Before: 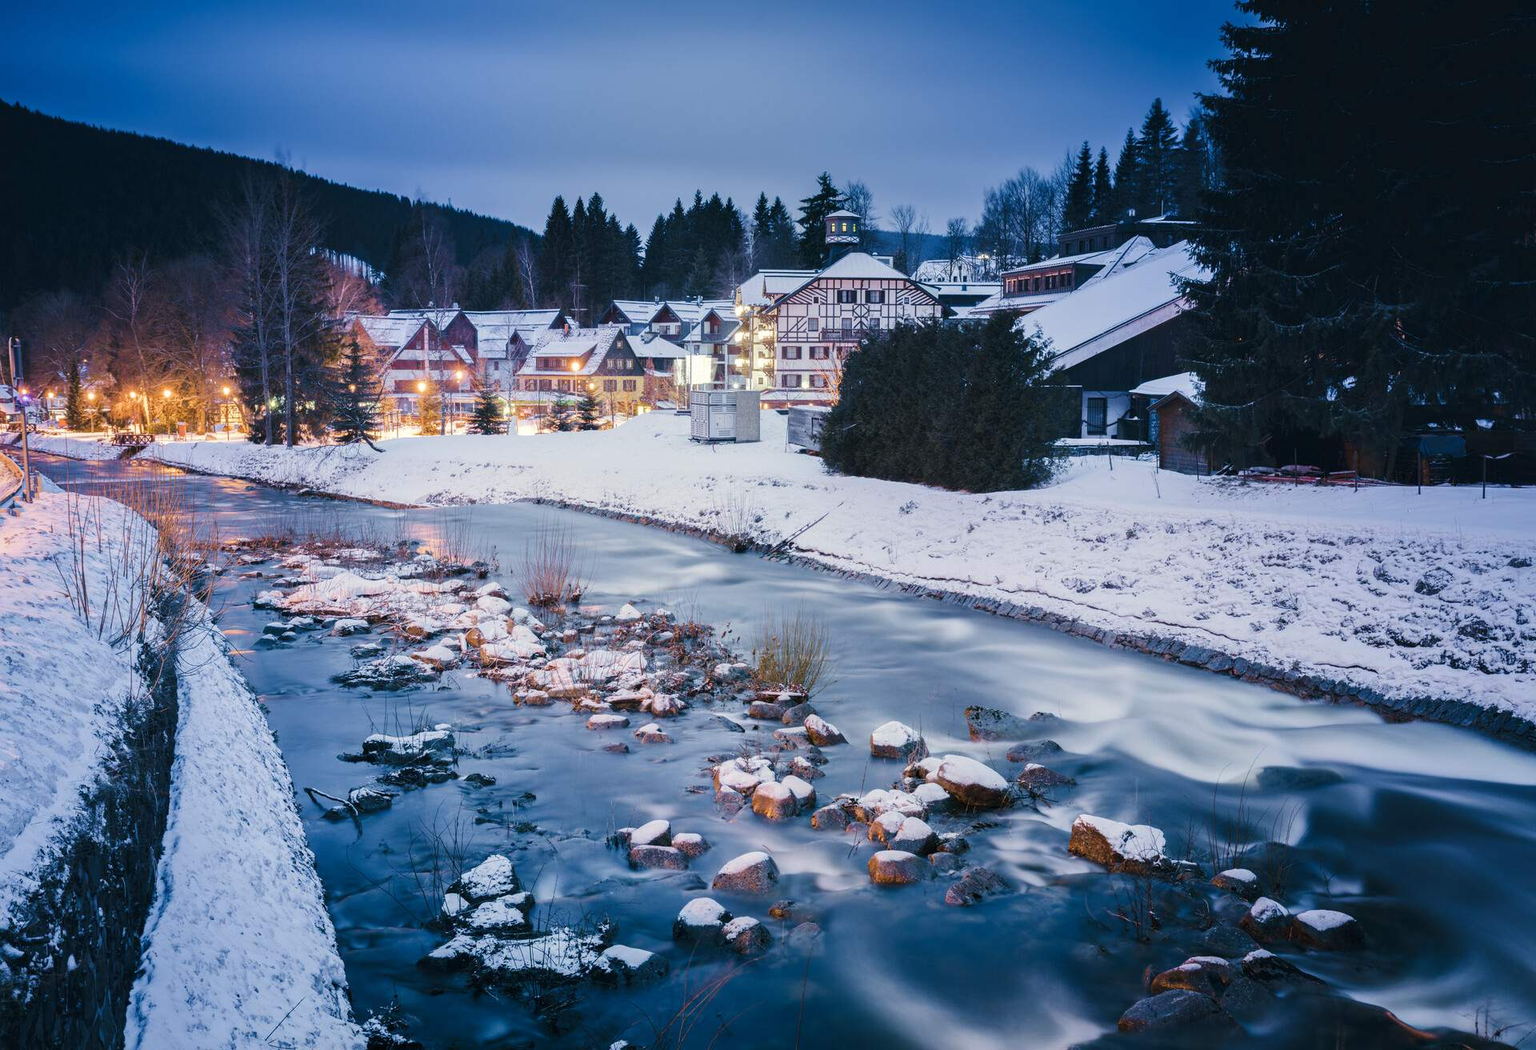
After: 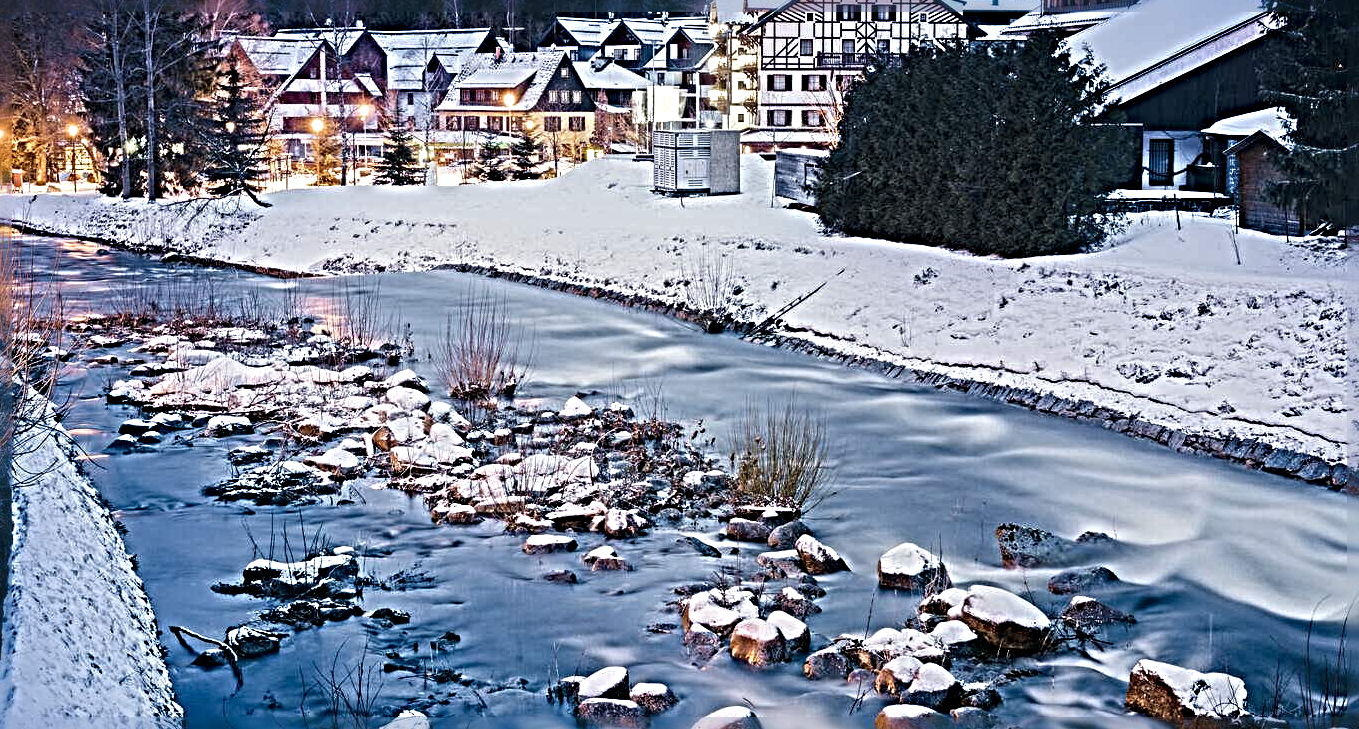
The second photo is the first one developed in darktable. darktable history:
crop: left 10.95%, top 27.339%, right 18.25%, bottom 17.089%
sharpen: radius 6.266, amount 1.793, threshold 0.115
